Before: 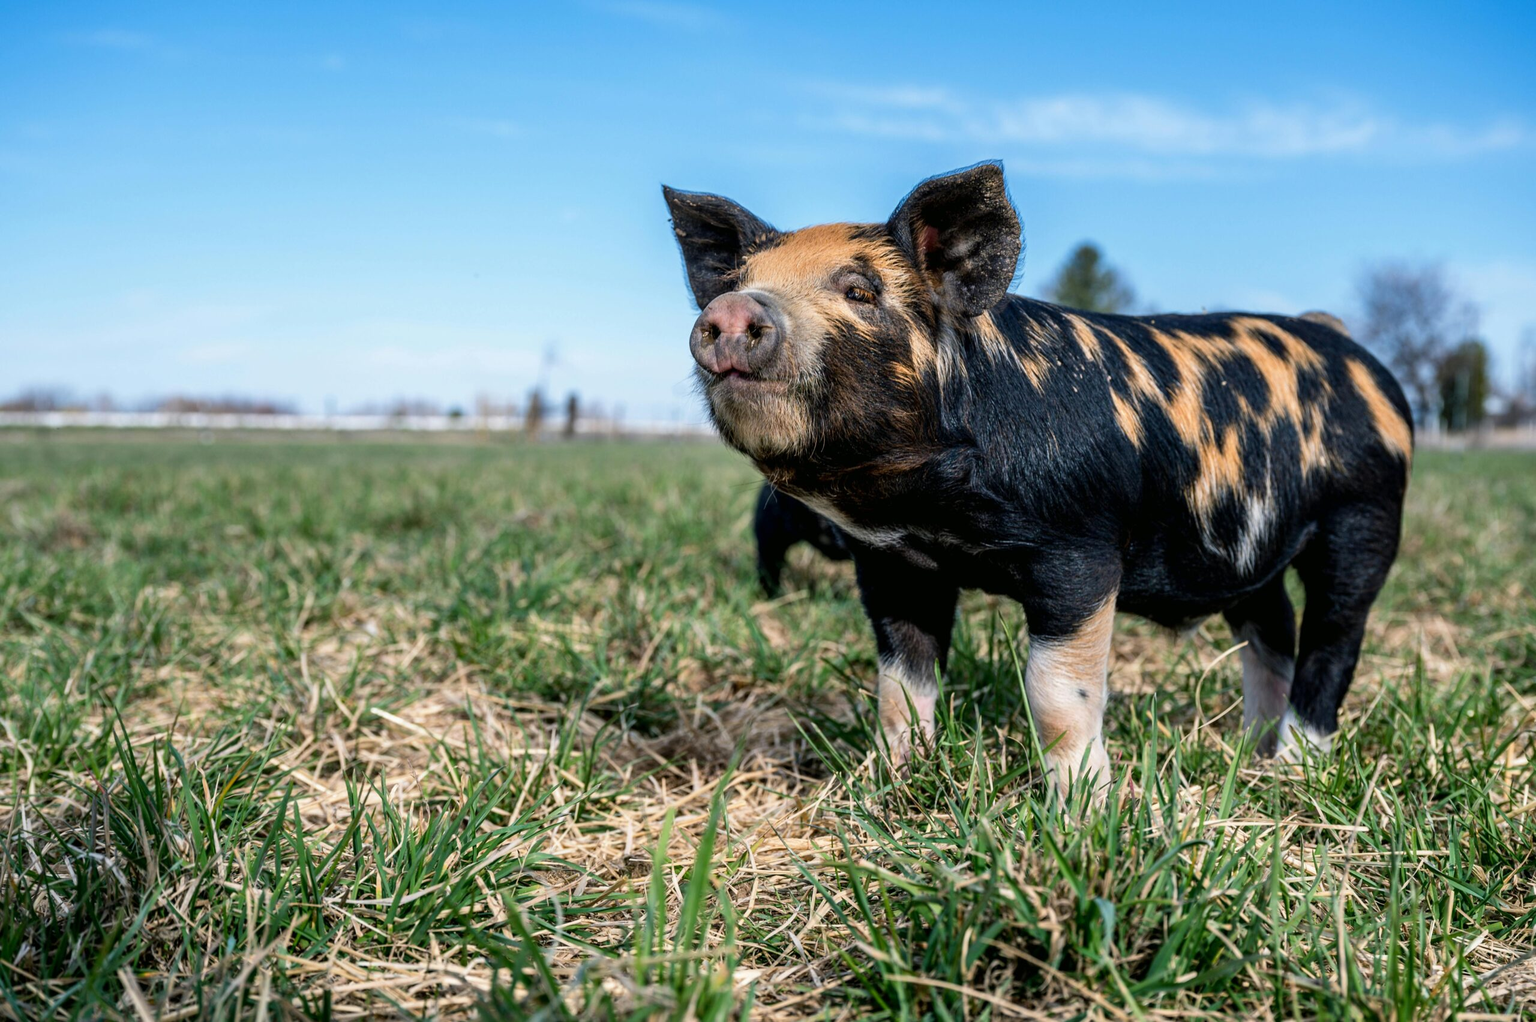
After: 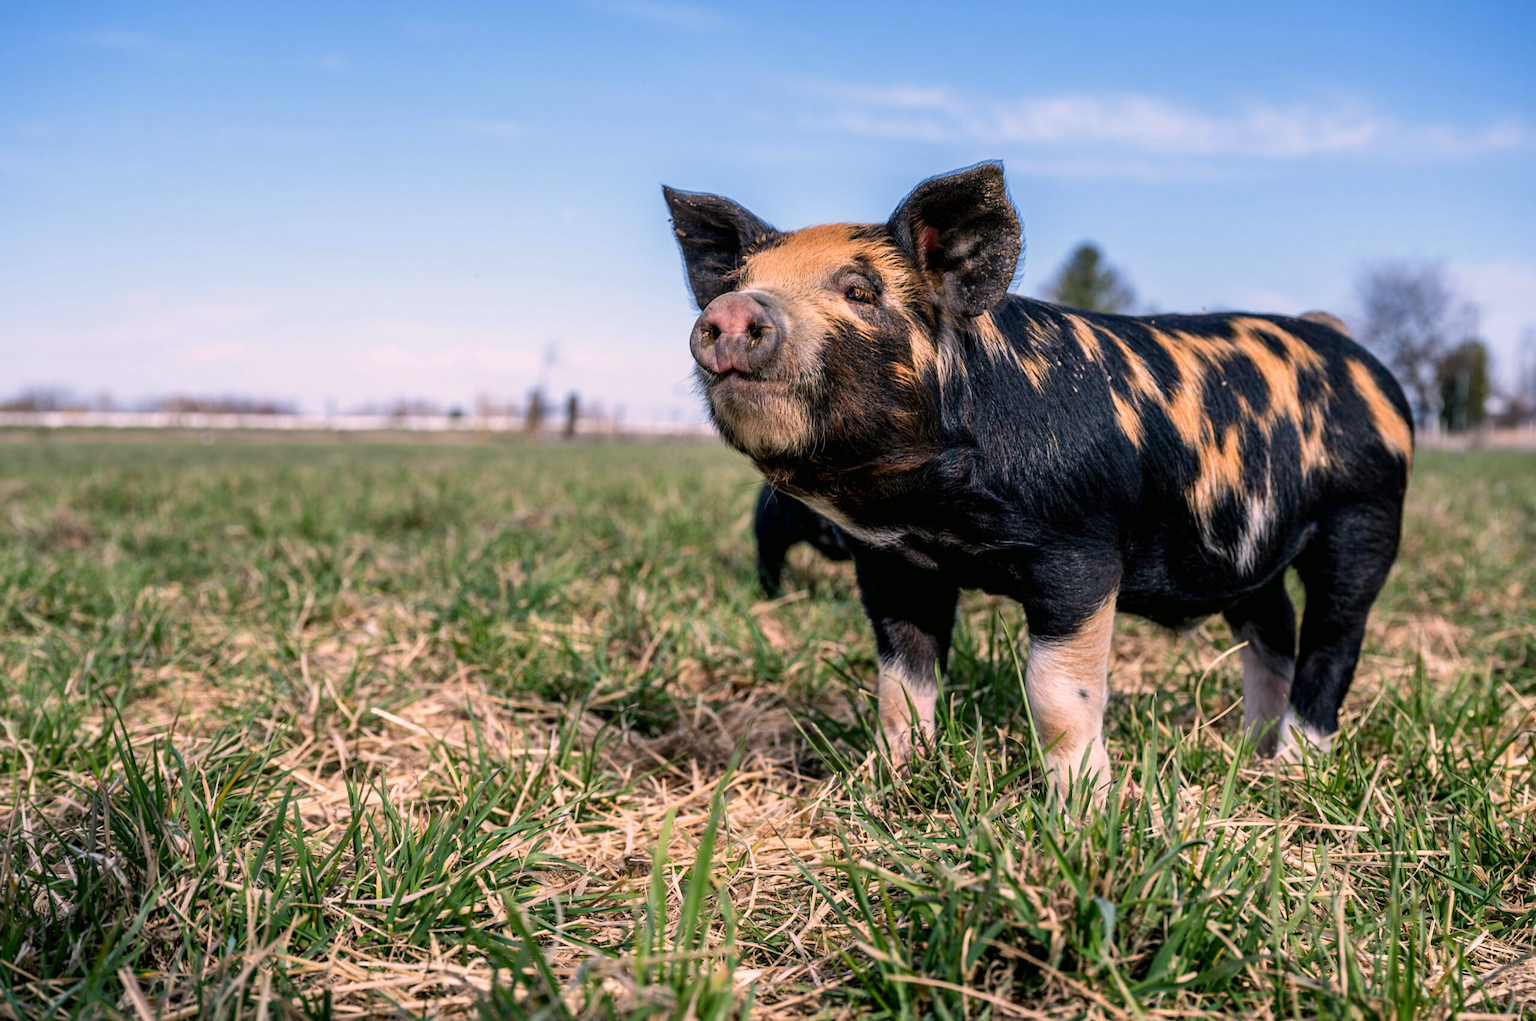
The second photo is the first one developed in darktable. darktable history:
color correction: highlights a* 12.78, highlights b* 5.42
